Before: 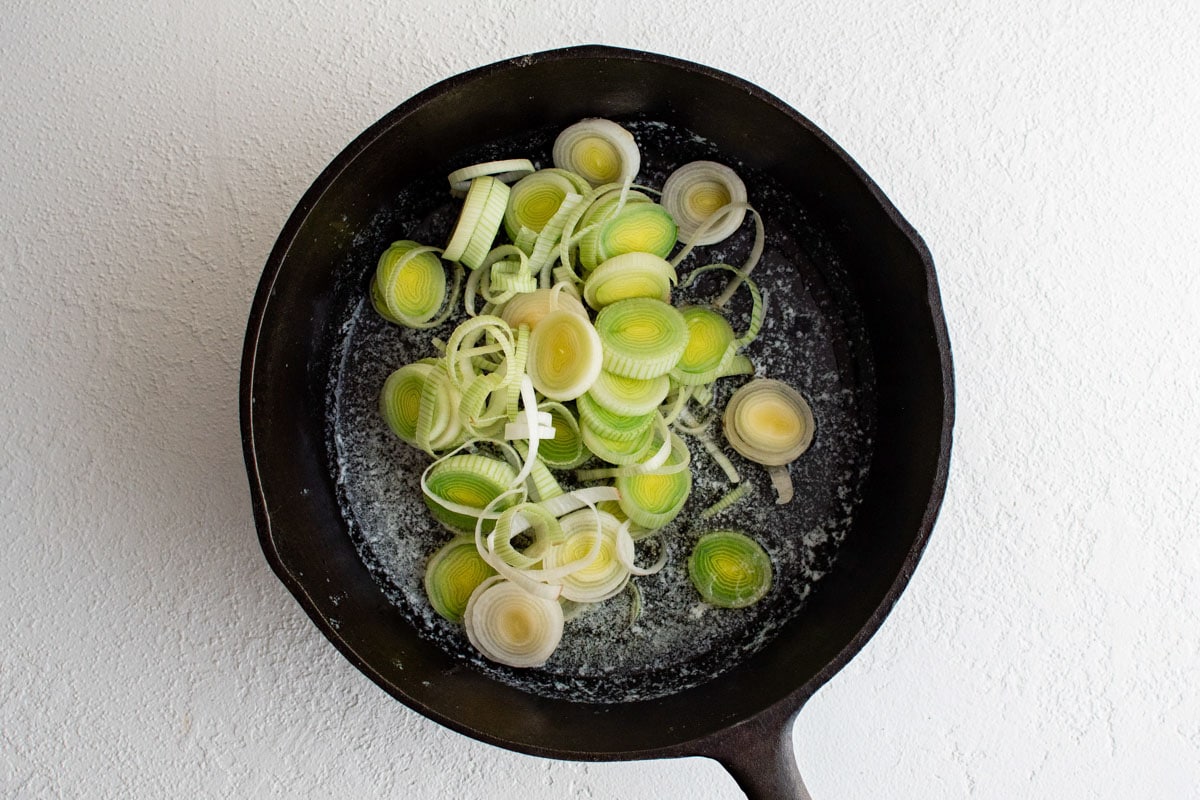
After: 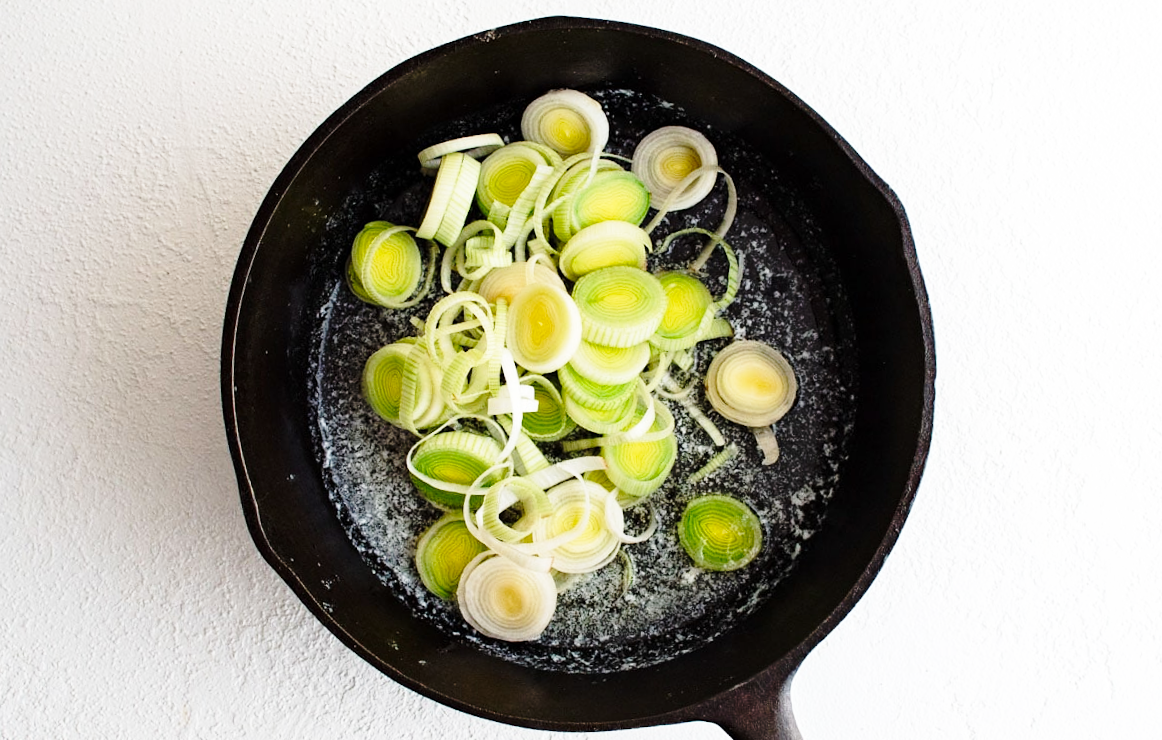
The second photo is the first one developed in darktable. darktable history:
rotate and perspective: rotation -3°, crop left 0.031, crop right 0.968, crop top 0.07, crop bottom 0.93
base curve: curves: ch0 [(0, 0) (0.036, 0.037) (0.121, 0.228) (0.46, 0.76) (0.859, 0.983) (1, 1)], preserve colors none
